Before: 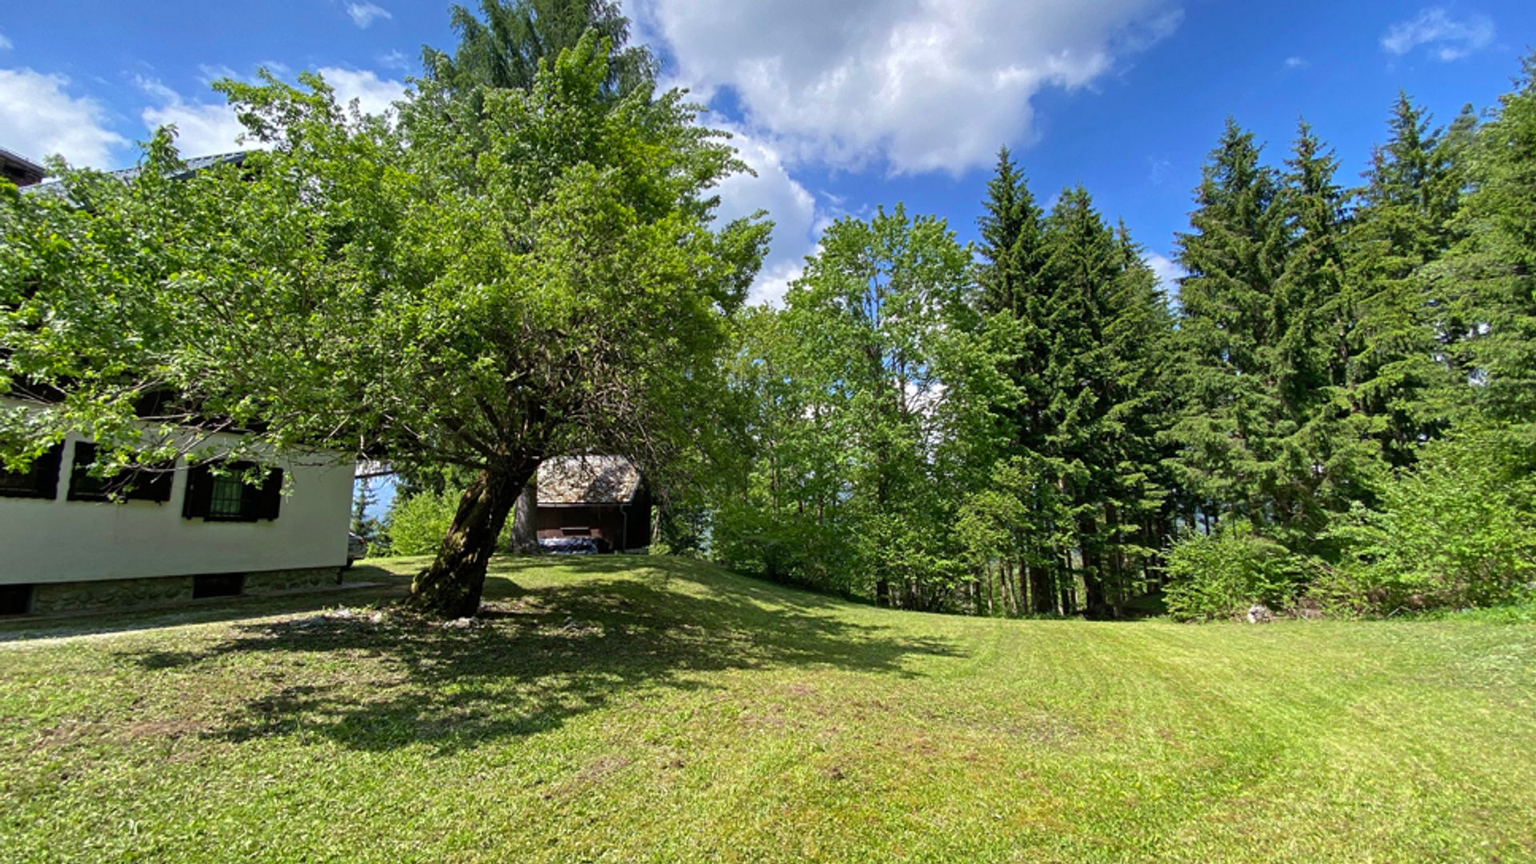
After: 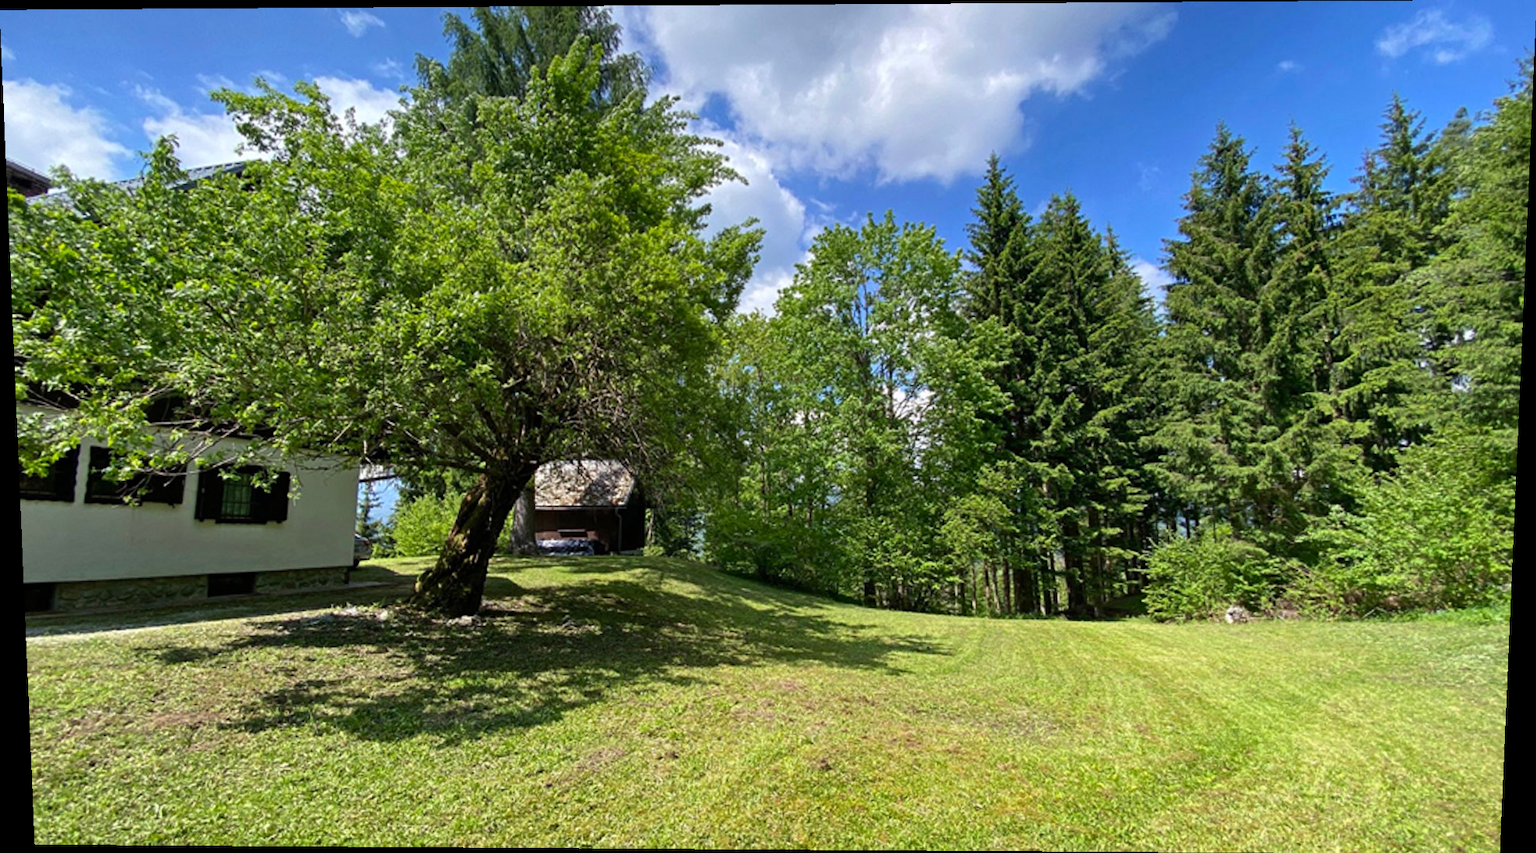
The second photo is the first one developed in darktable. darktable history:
contrast brightness saturation: contrast 0.08, saturation 0.02
rotate and perspective: lens shift (vertical) 0.048, lens shift (horizontal) -0.024, automatic cropping off
